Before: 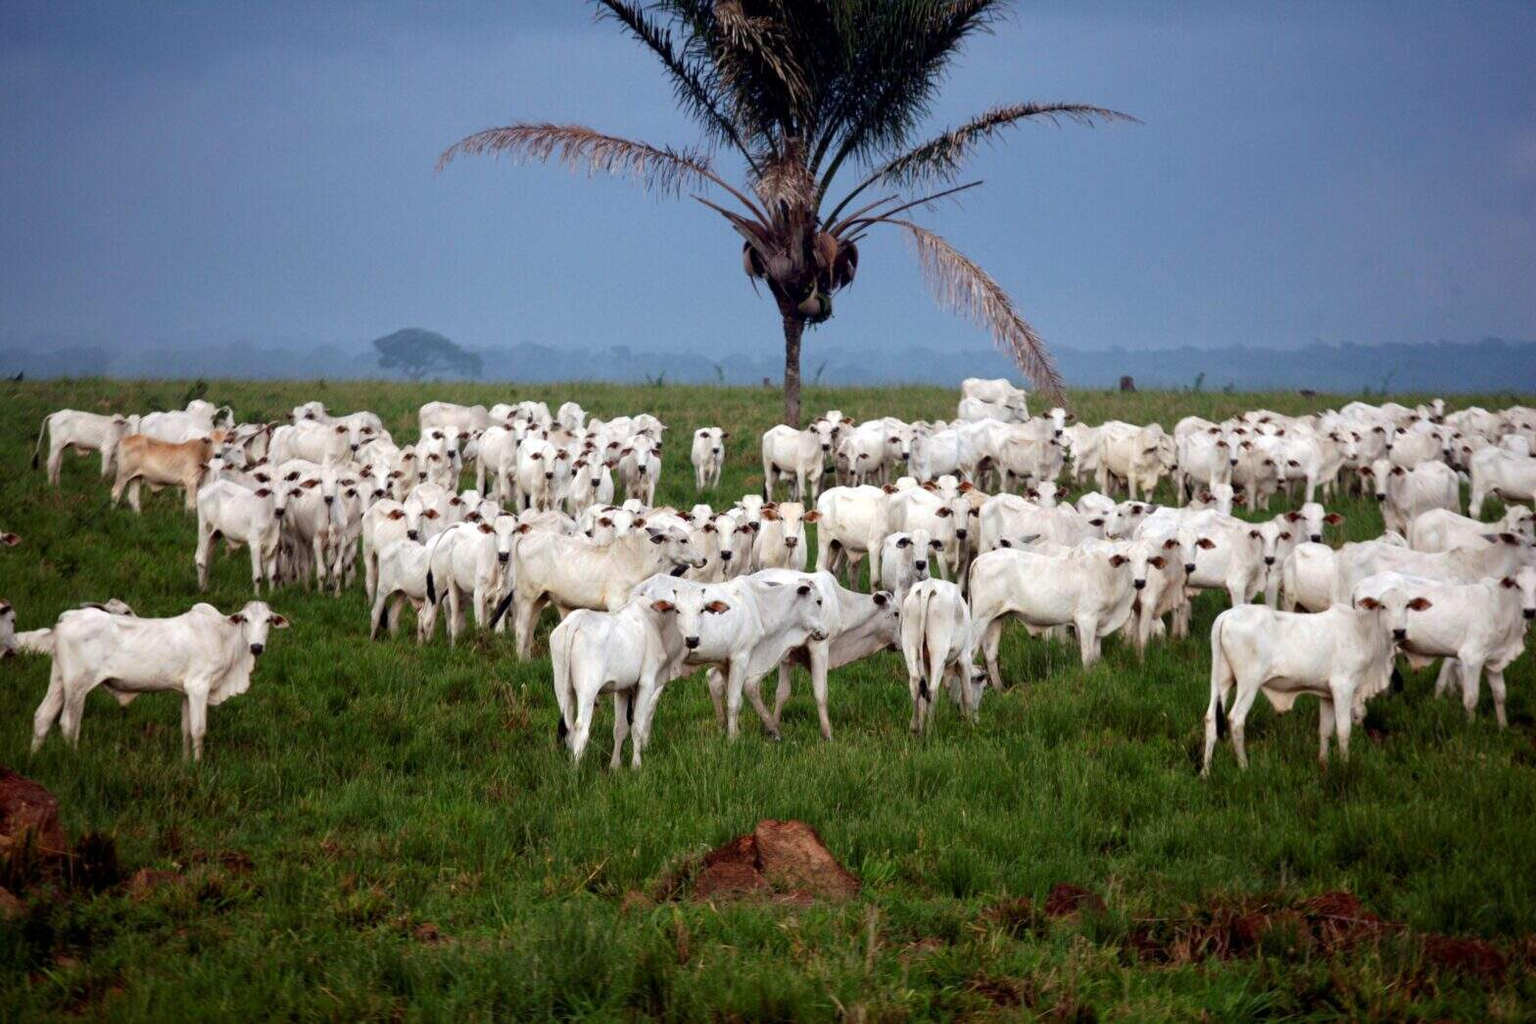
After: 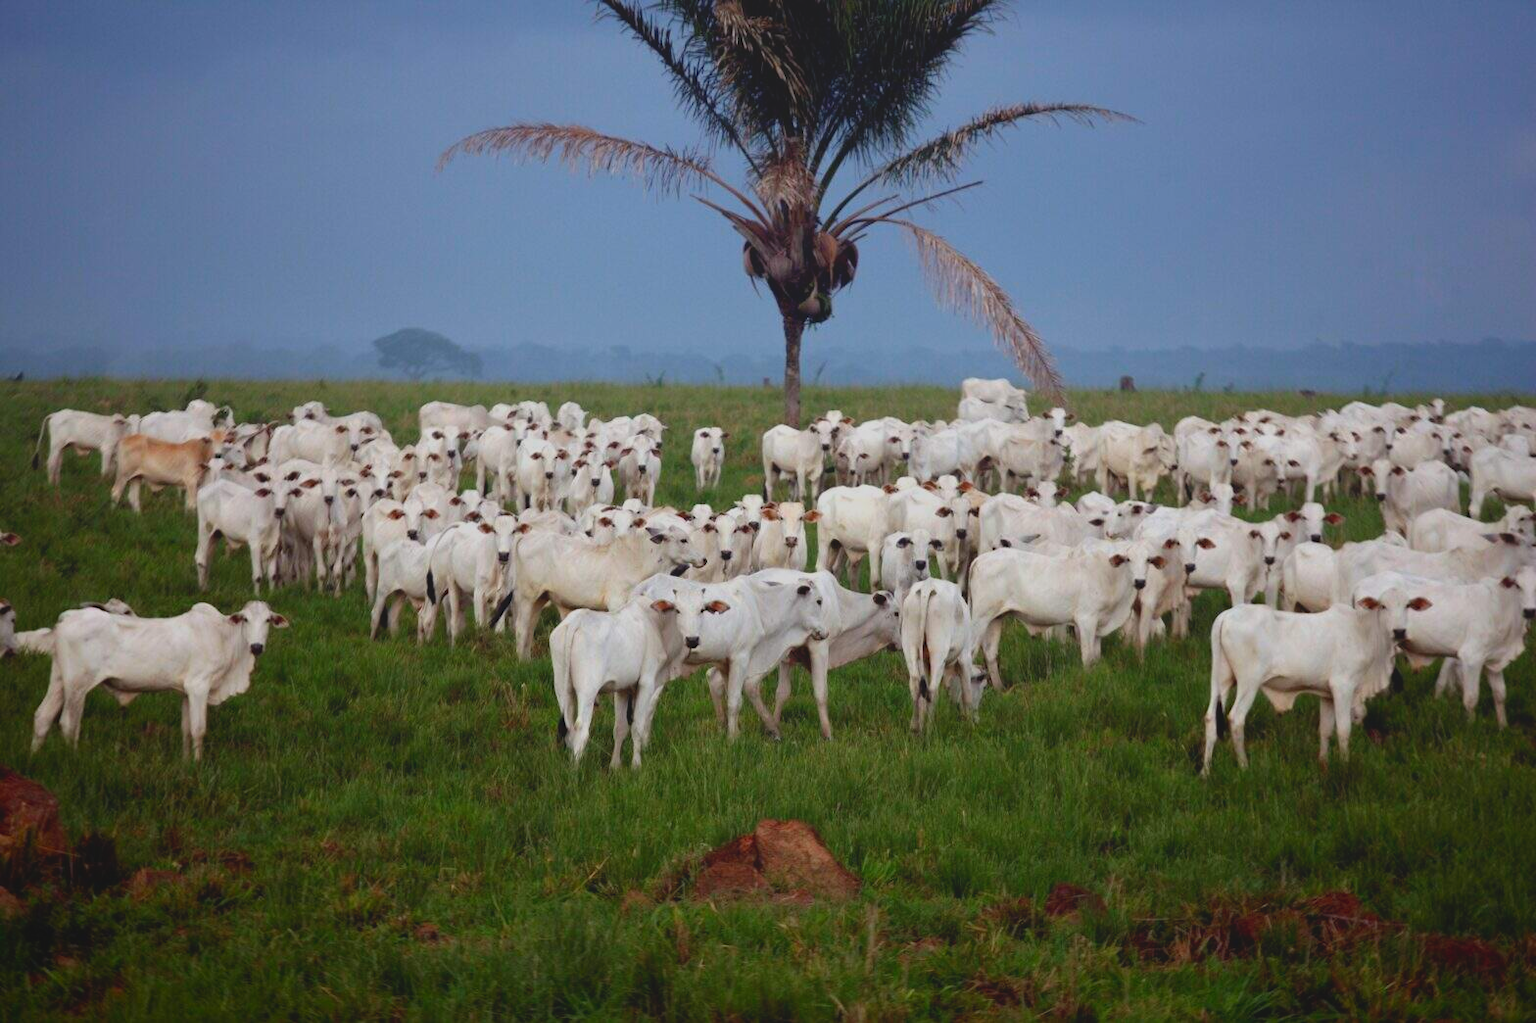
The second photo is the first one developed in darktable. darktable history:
local contrast: detail 69%
